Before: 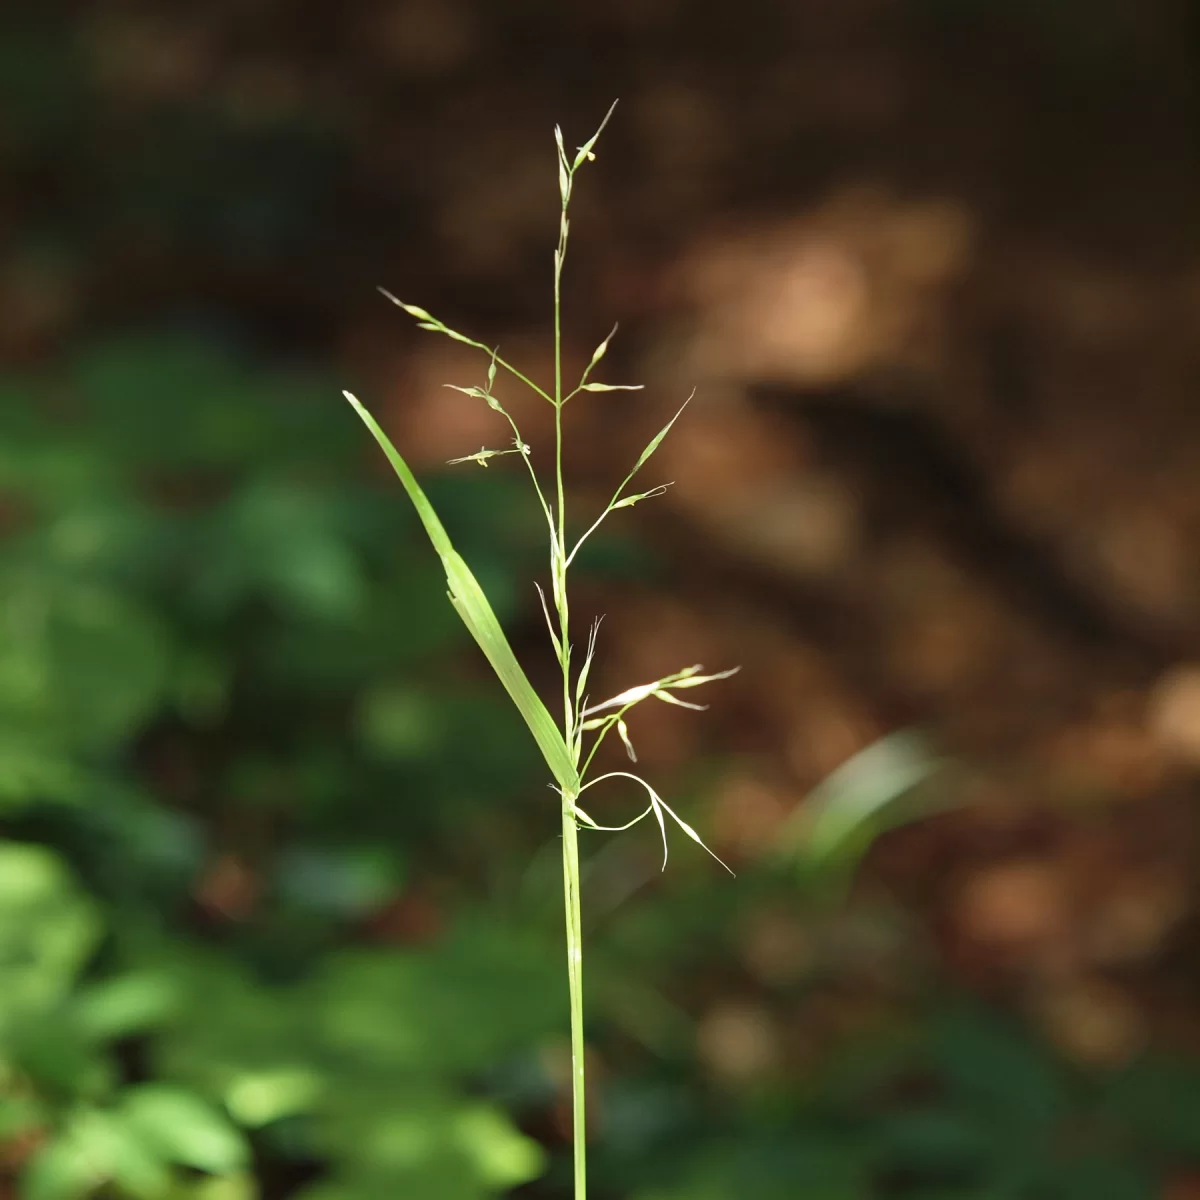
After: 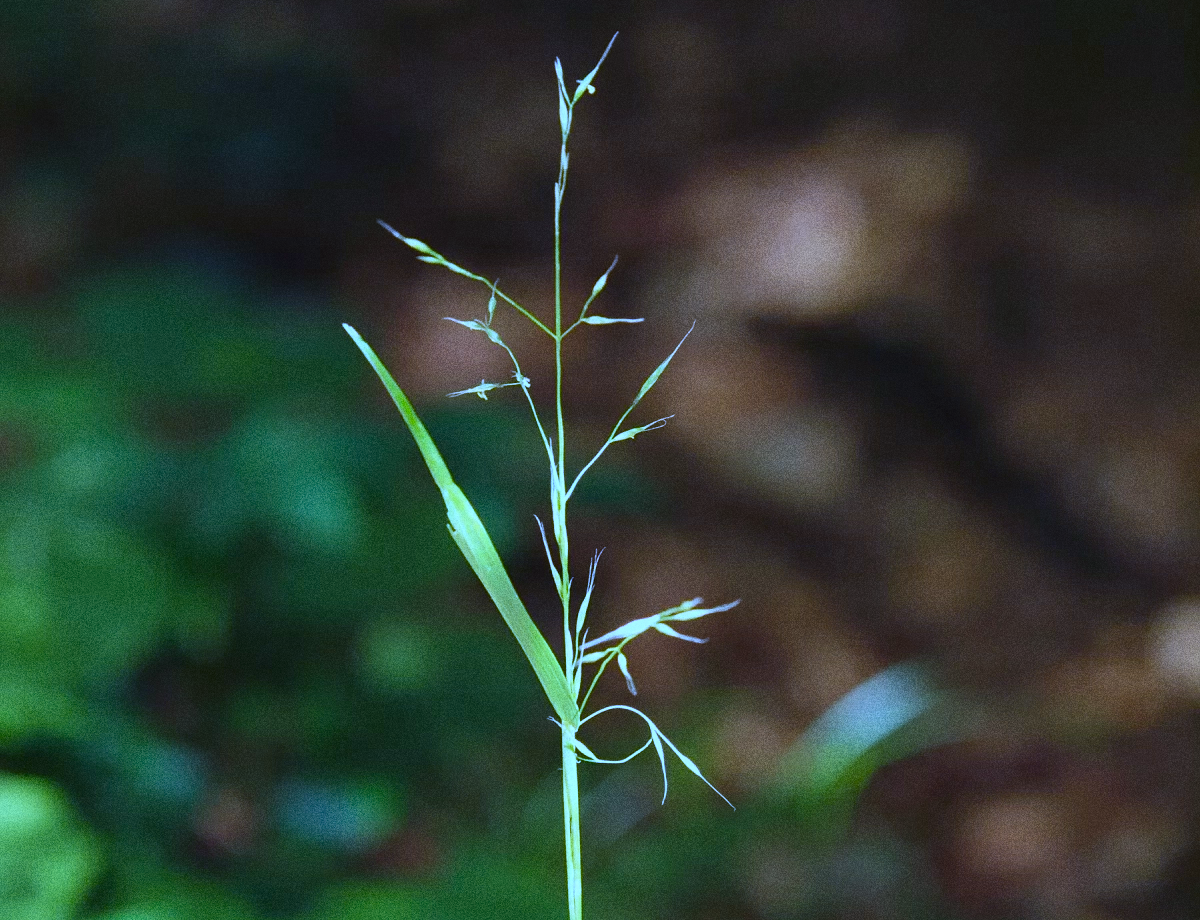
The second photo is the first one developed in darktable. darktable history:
color balance rgb: perceptual saturation grading › global saturation 20%, global vibrance 20%
grain: coarseness 0.09 ISO, strength 40%
crop: top 5.667%, bottom 17.637%
white balance: red 0.766, blue 1.537
